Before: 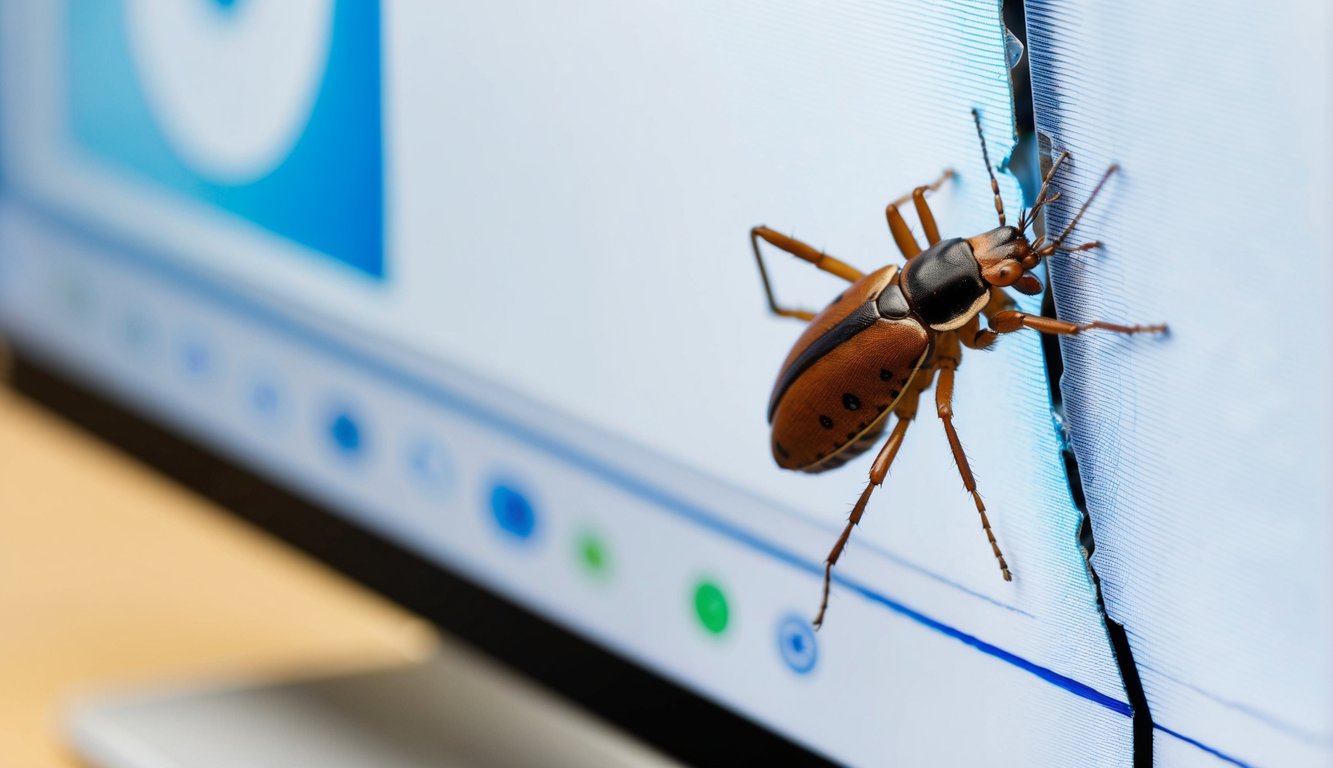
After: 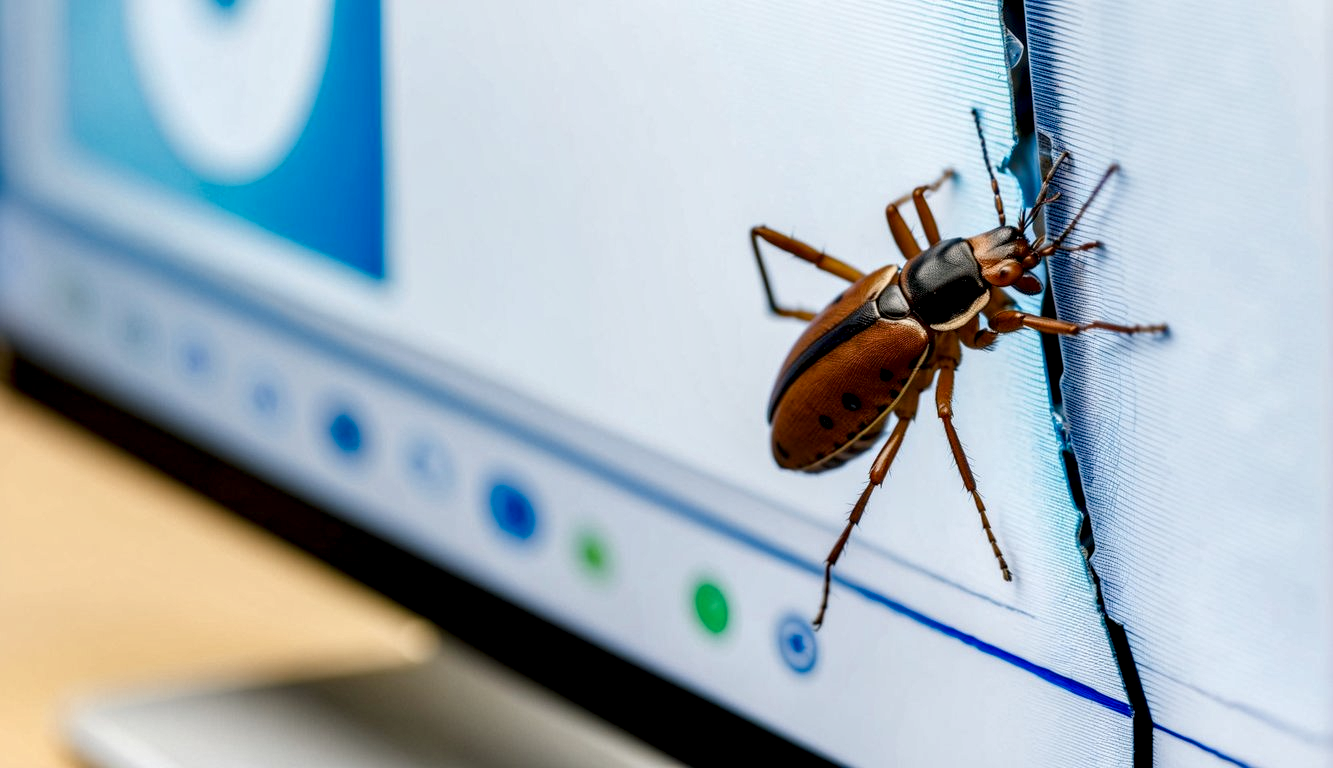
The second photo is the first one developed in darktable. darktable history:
local contrast: highlights 60%, shadows 62%, detail 160%
color balance rgb: shadows lift › chroma 2.058%, shadows lift › hue 221.43°, perceptual saturation grading › global saturation 0.351%, perceptual saturation grading › highlights -19.691%, perceptual saturation grading › shadows 19.85%, global vibrance 20%
